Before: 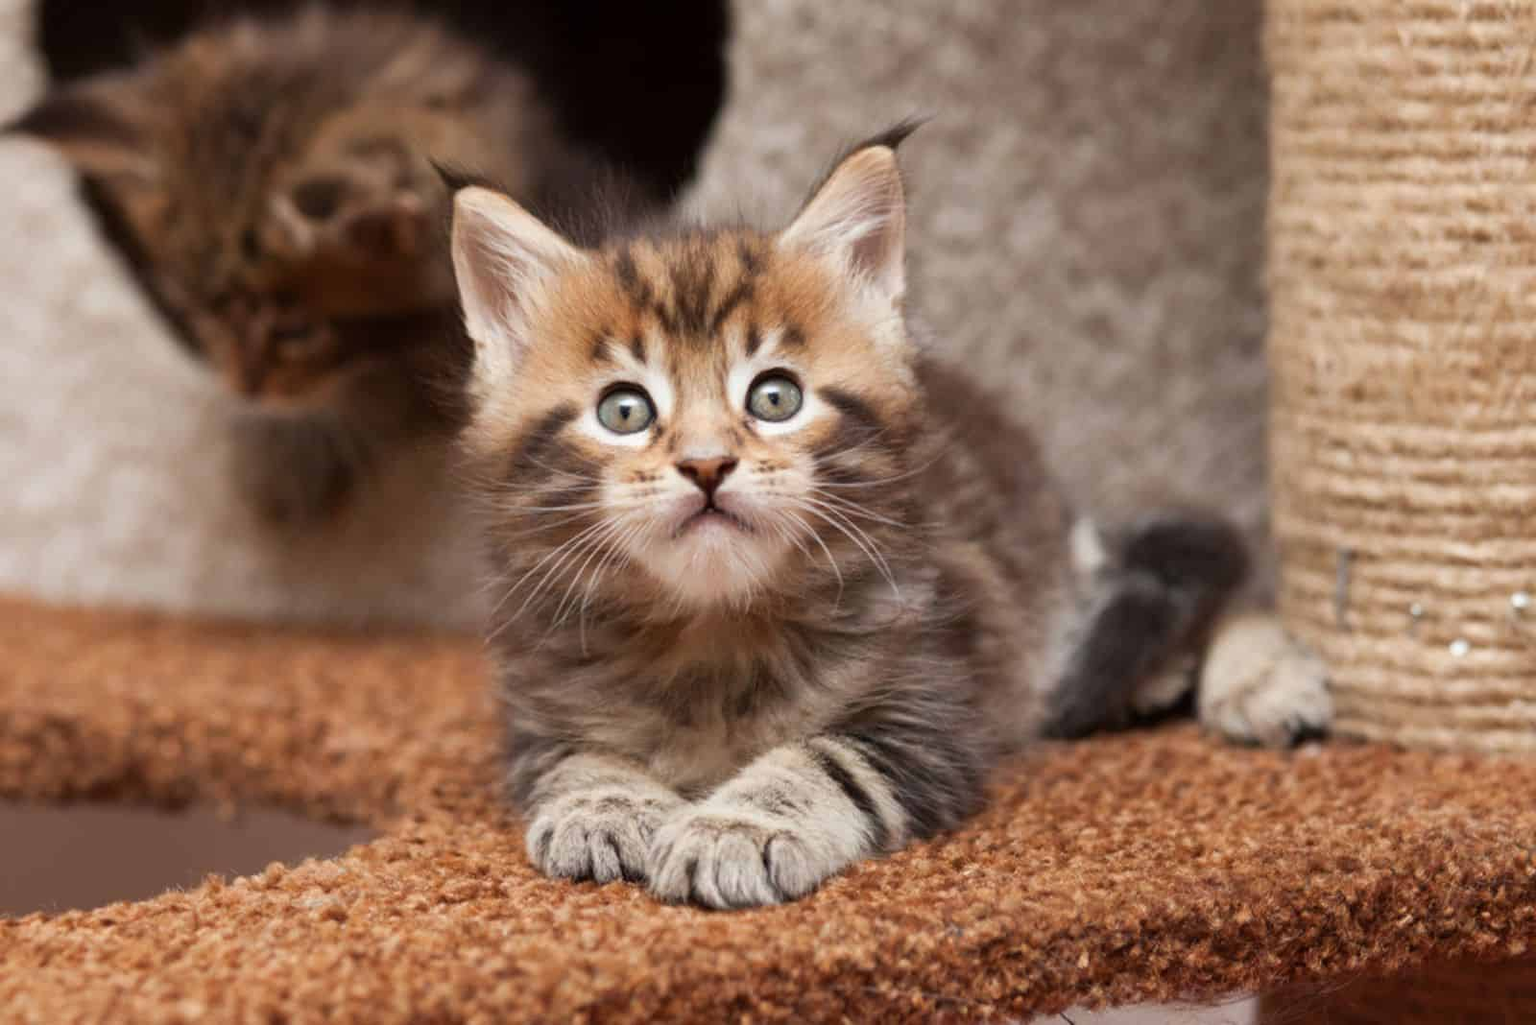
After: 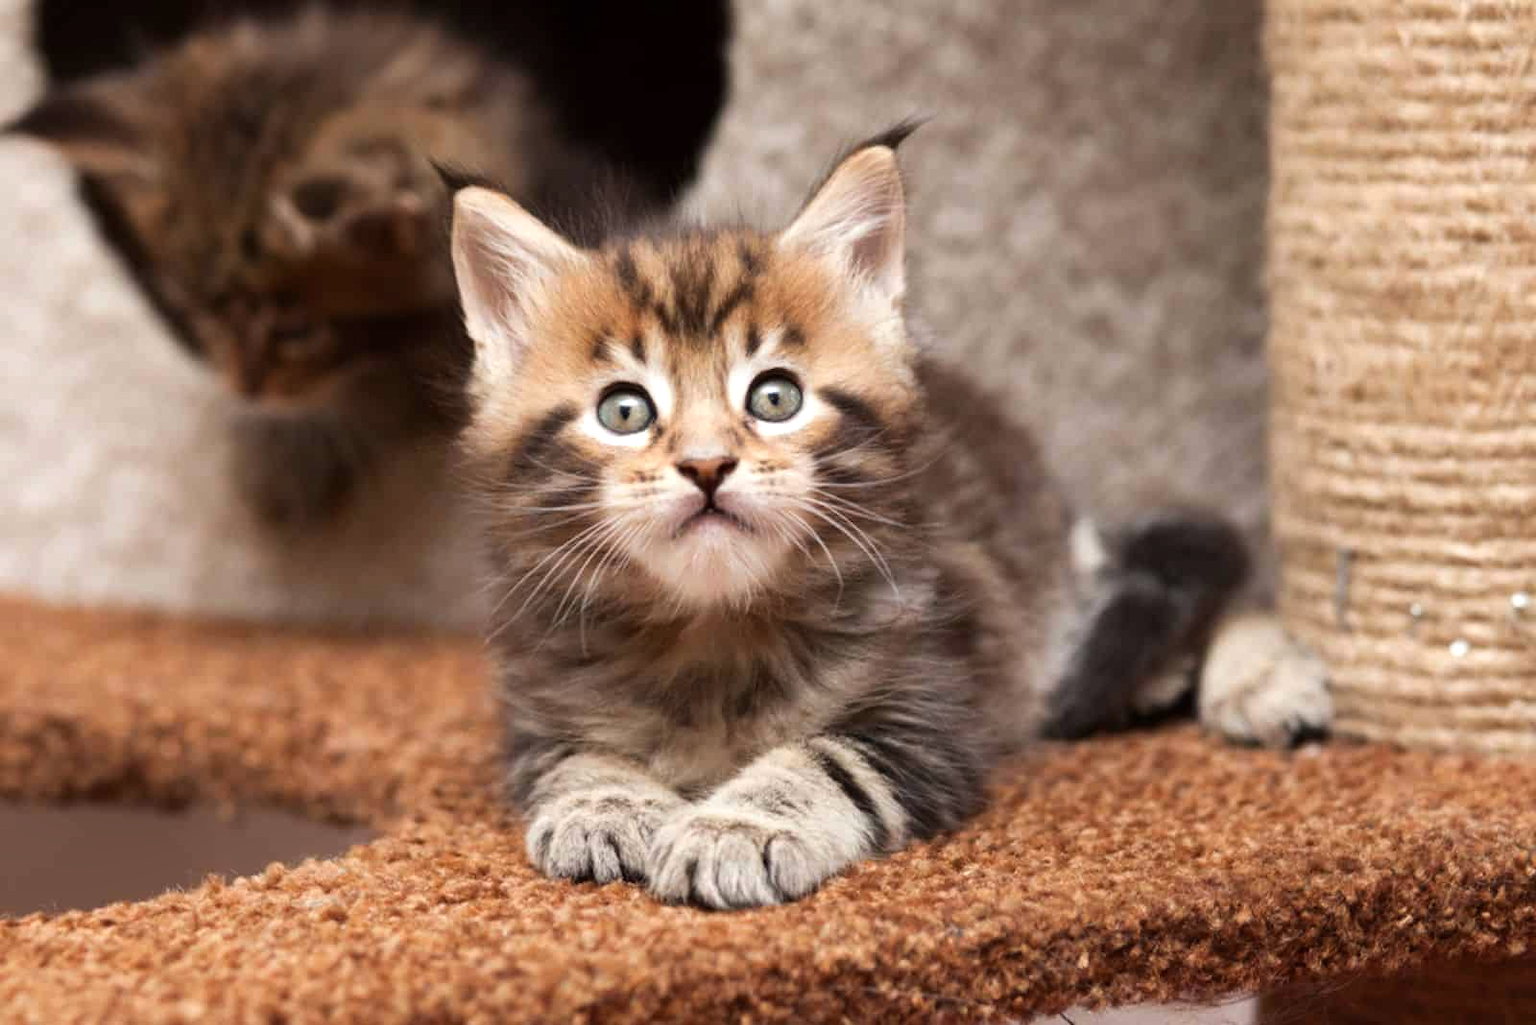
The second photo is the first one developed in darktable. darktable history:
tone equalizer: -8 EV -0.378 EV, -7 EV -0.364 EV, -6 EV -0.361 EV, -5 EV -0.231 EV, -3 EV 0.256 EV, -2 EV 0.314 EV, -1 EV 0.415 EV, +0 EV 0.446 EV, smoothing diameter 2%, edges refinement/feathering 23.86, mask exposure compensation -1.57 EV, filter diffusion 5
